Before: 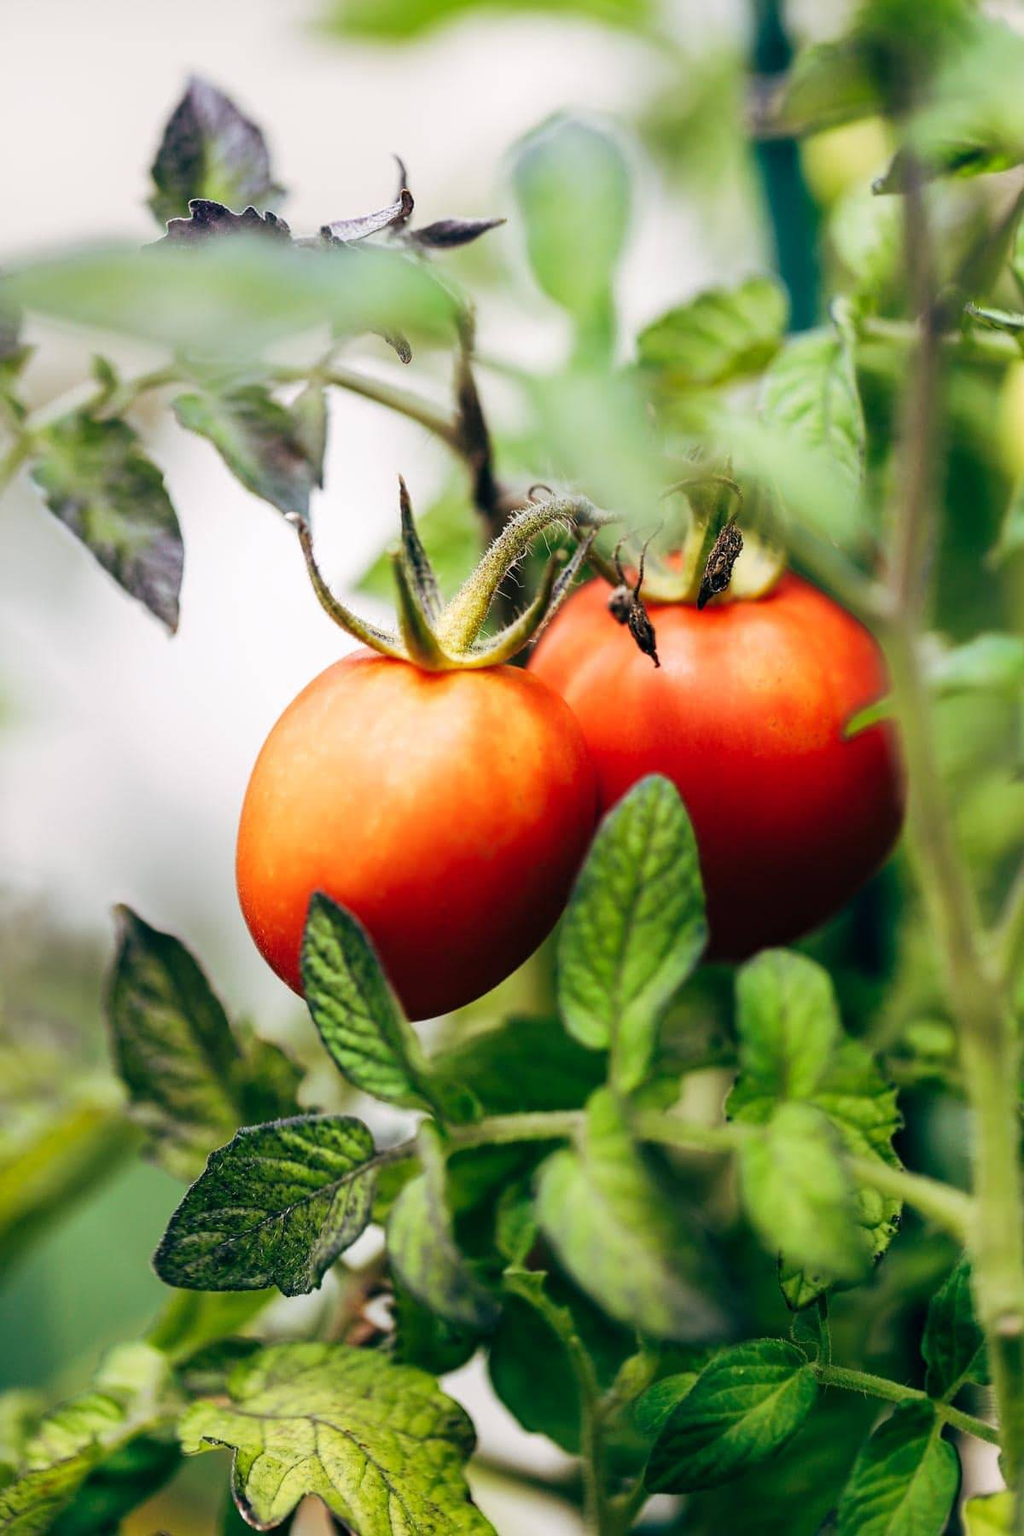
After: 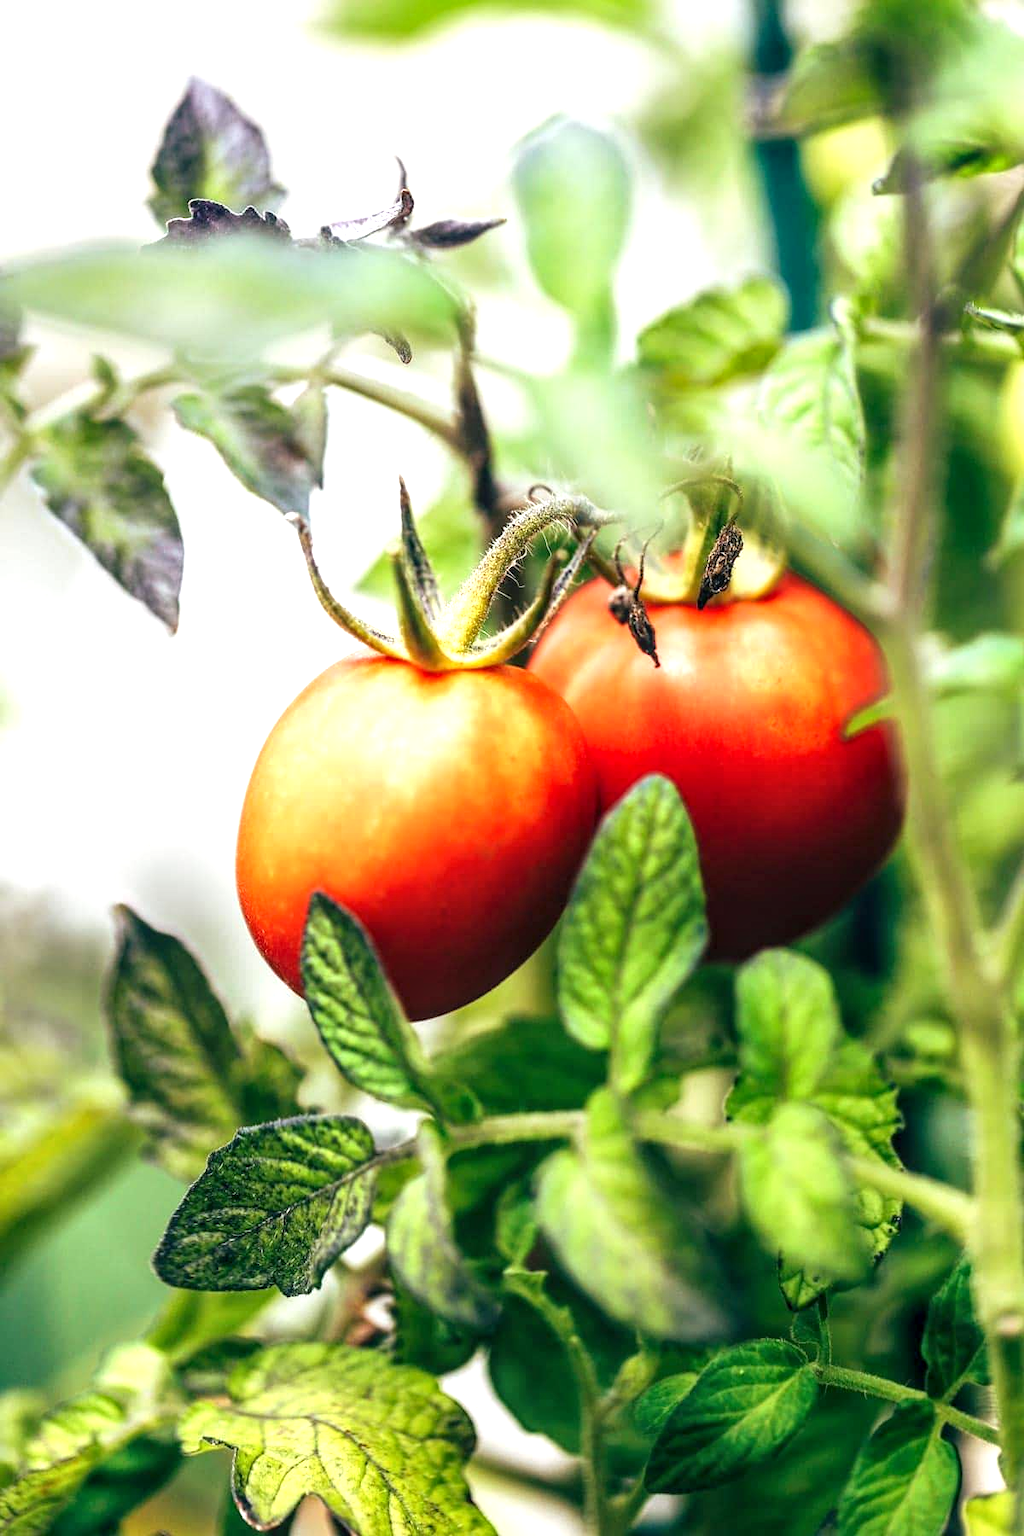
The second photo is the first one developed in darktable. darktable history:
base curve: curves: ch0 [(0, 0) (0.989, 0.992)], preserve colors none
exposure: black level correction 0, exposure 0.7 EV, compensate exposure bias true, compensate highlight preservation false
local contrast: on, module defaults
